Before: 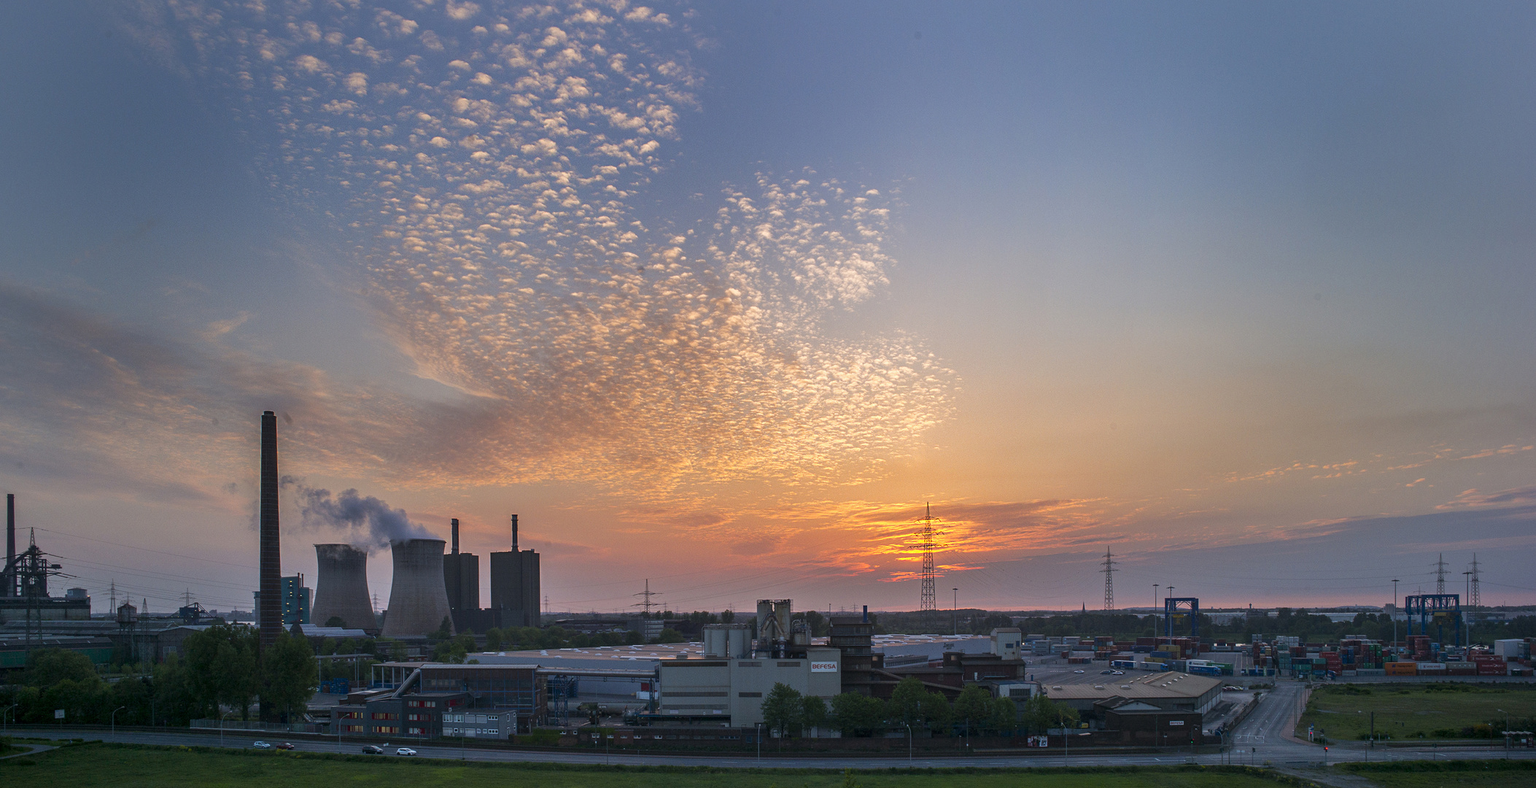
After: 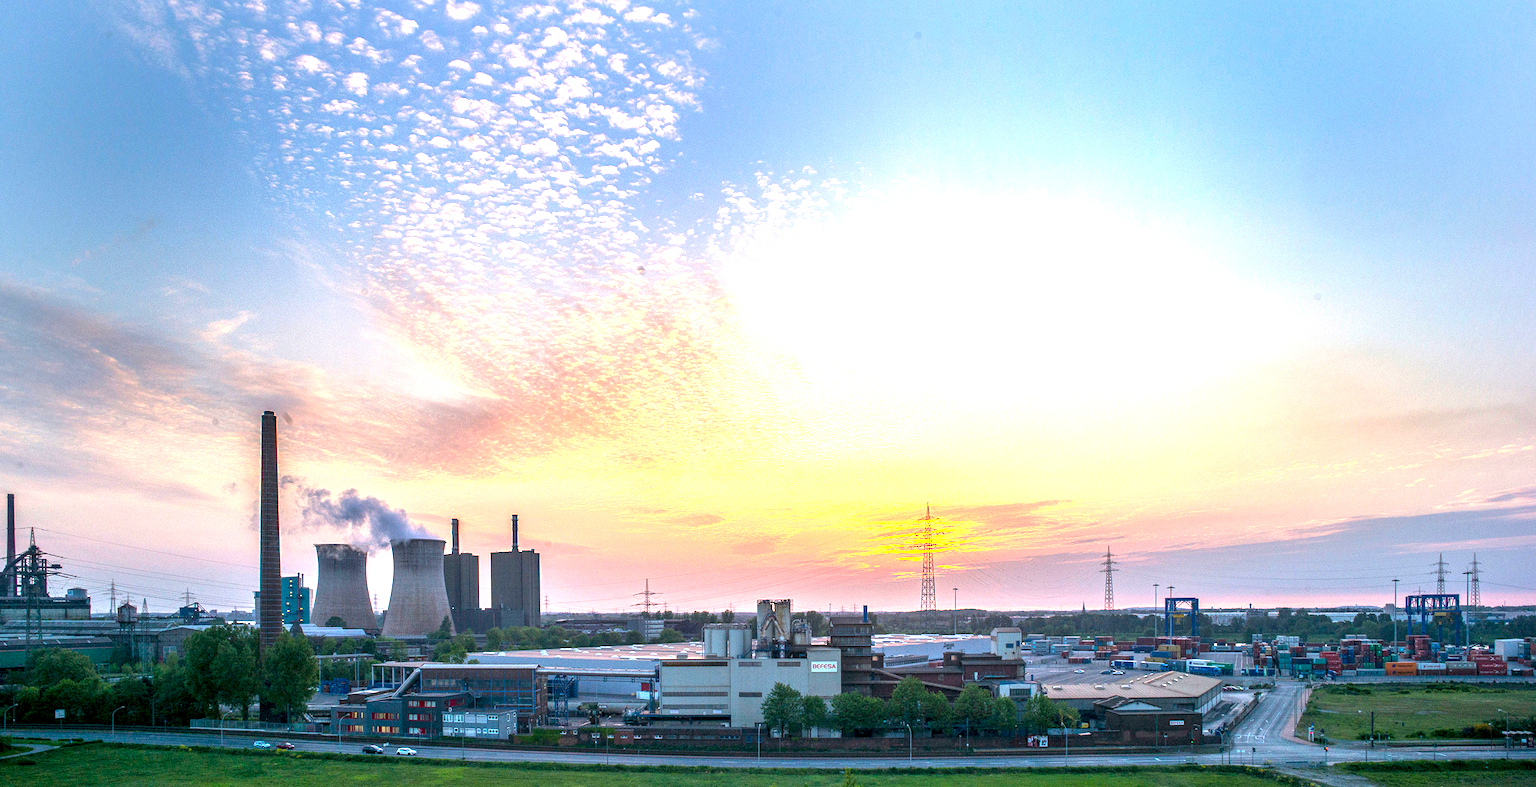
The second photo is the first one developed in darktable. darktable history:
exposure: black level correction 0.001, exposure 1.819 EV, compensate highlight preservation false
color balance rgb: perceptual saturation grading › global saturation 0.959%, global vibrance 20%
tone equalizer: edges refinement/feathering 500, mask exposure compensation -1.57 EV, preserve details no
local contrast: detail 130%
